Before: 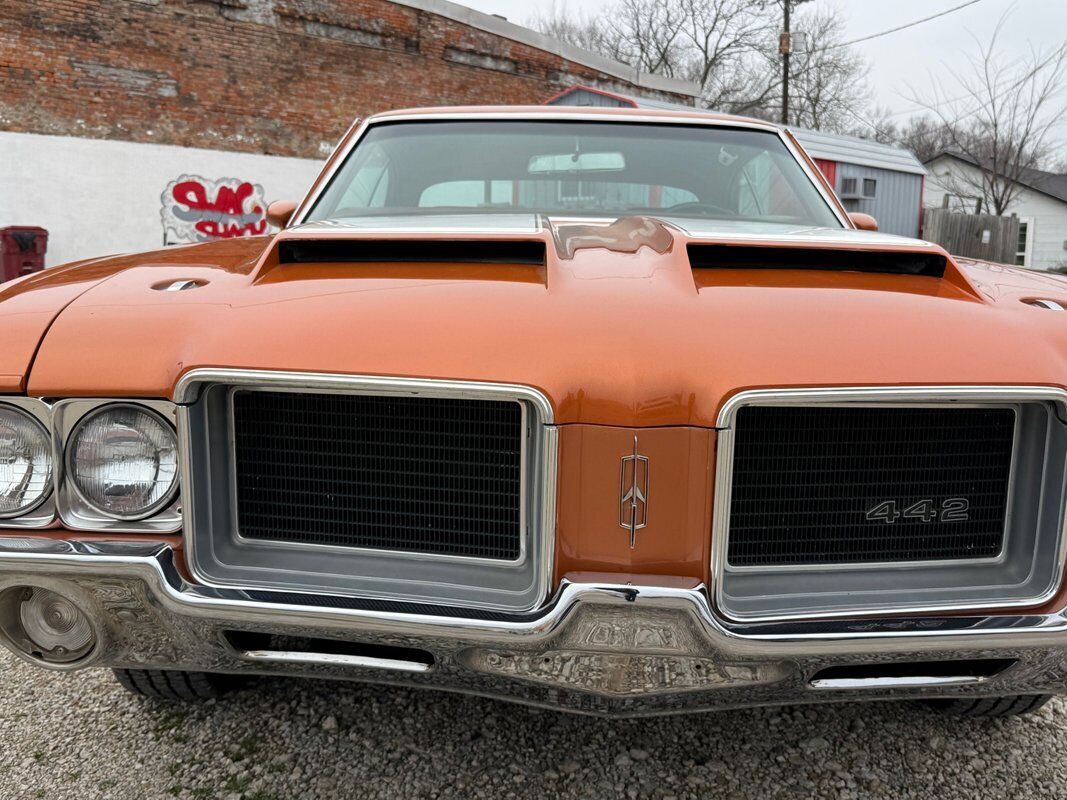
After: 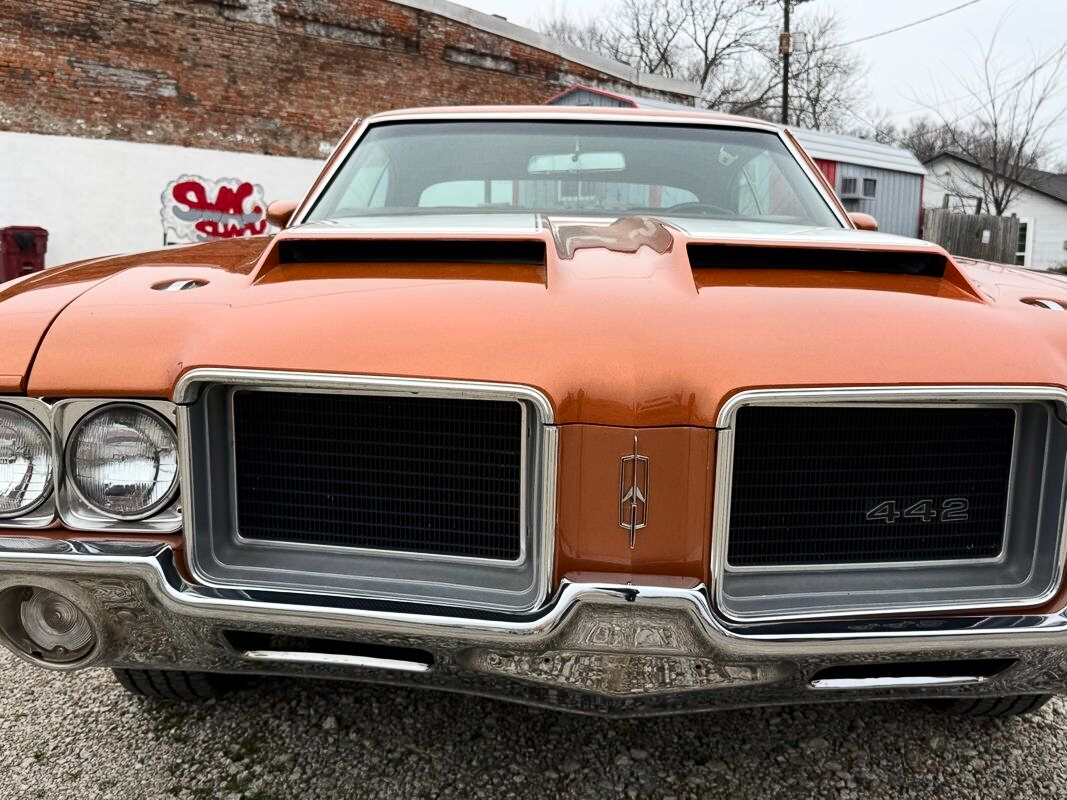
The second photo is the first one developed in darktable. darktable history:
contrast brightness saturation: contrast 0.217
